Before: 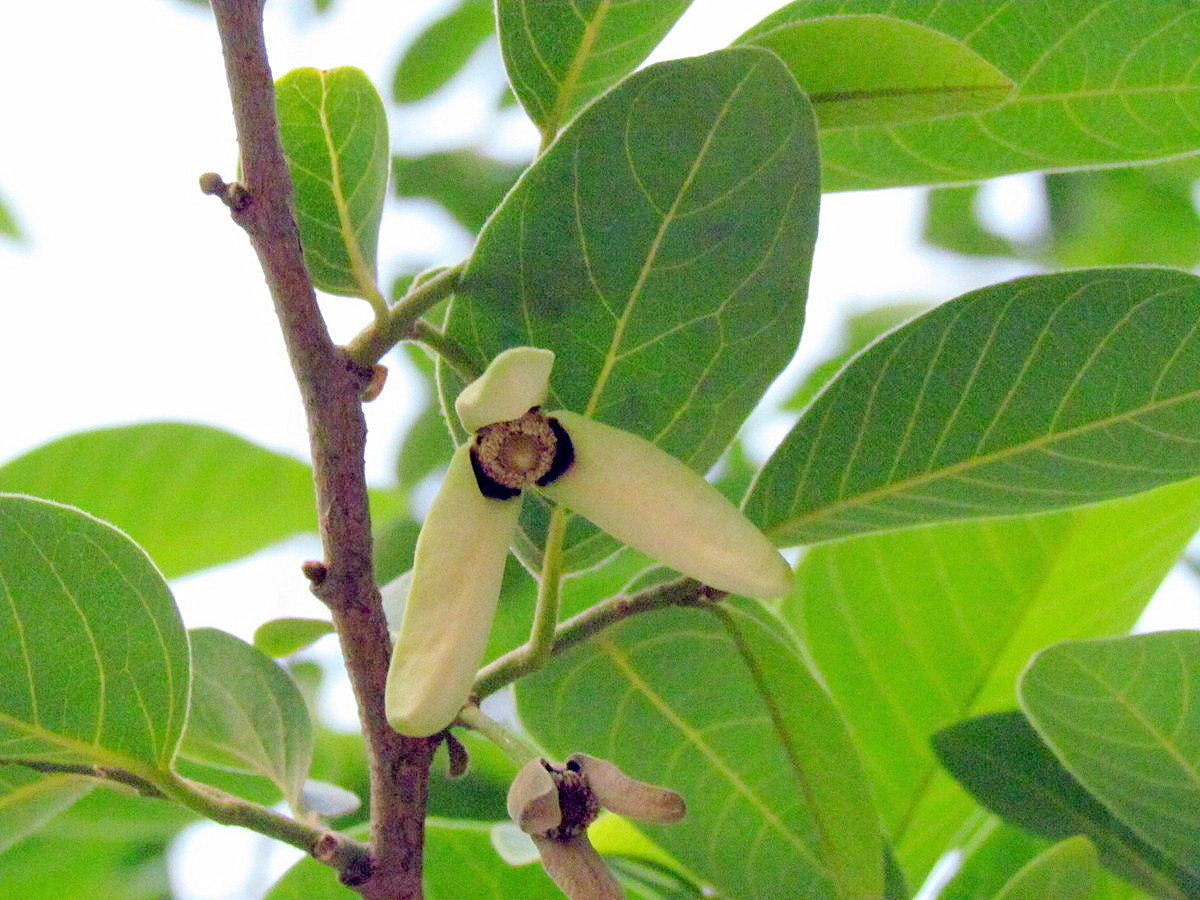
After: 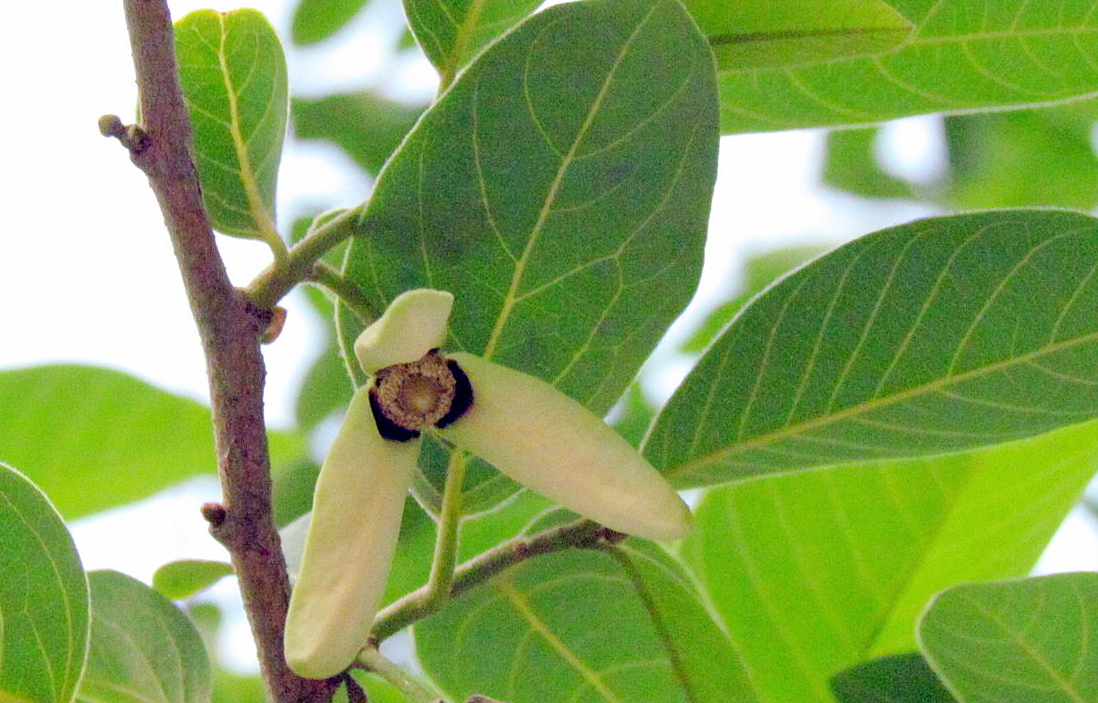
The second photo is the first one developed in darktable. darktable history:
crop: left 8.427%, top 6.555%, bottom 15.299%
